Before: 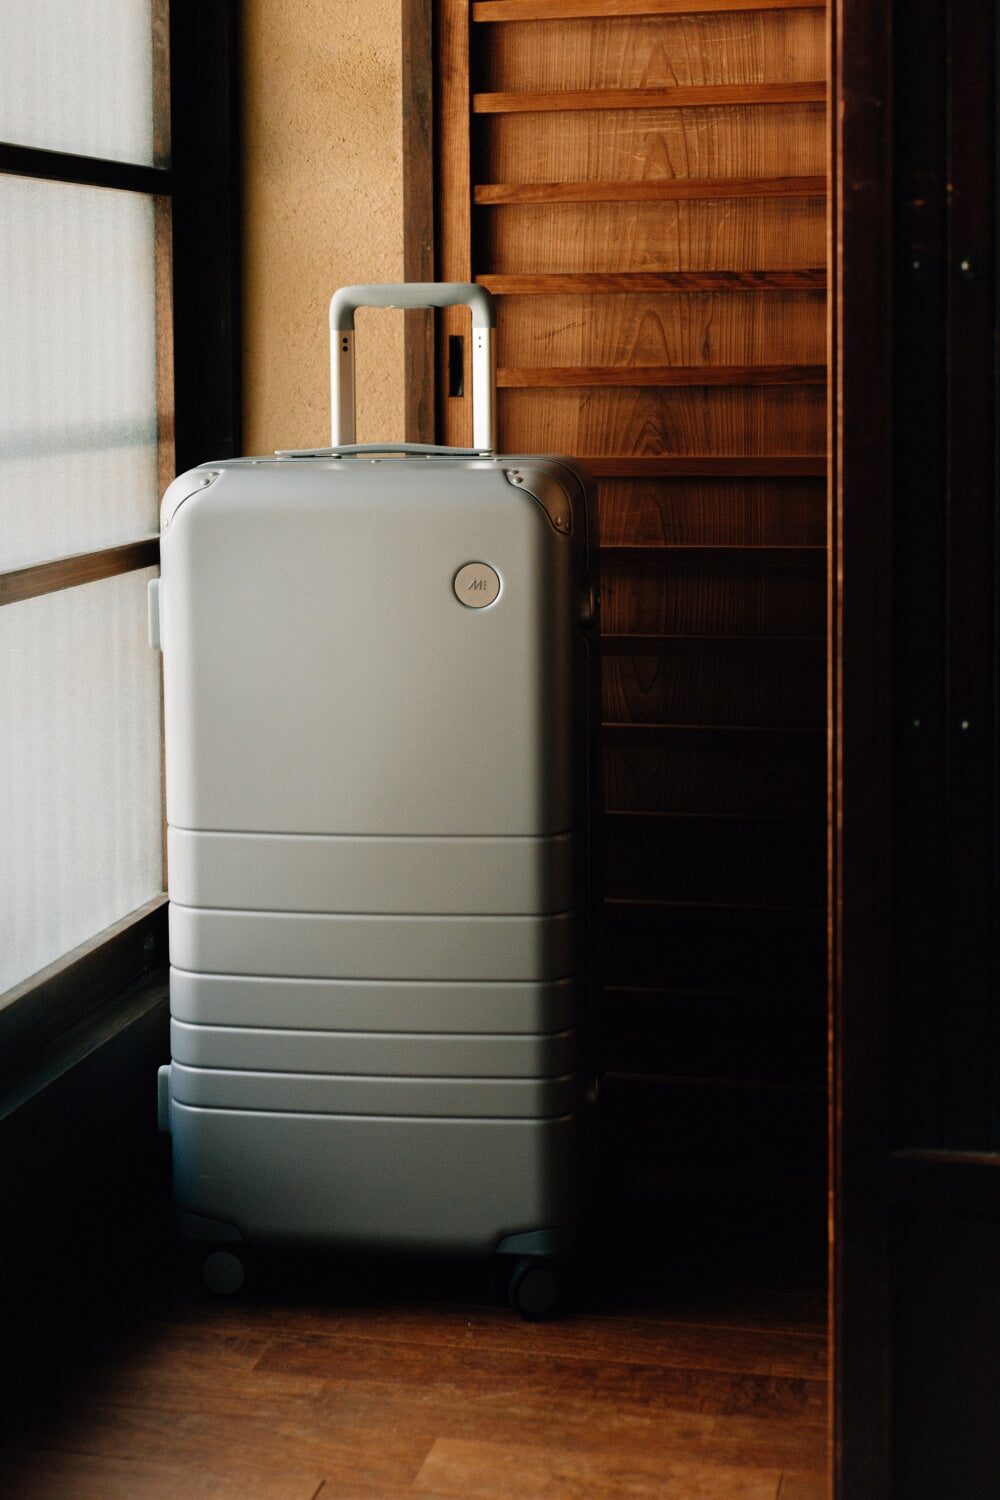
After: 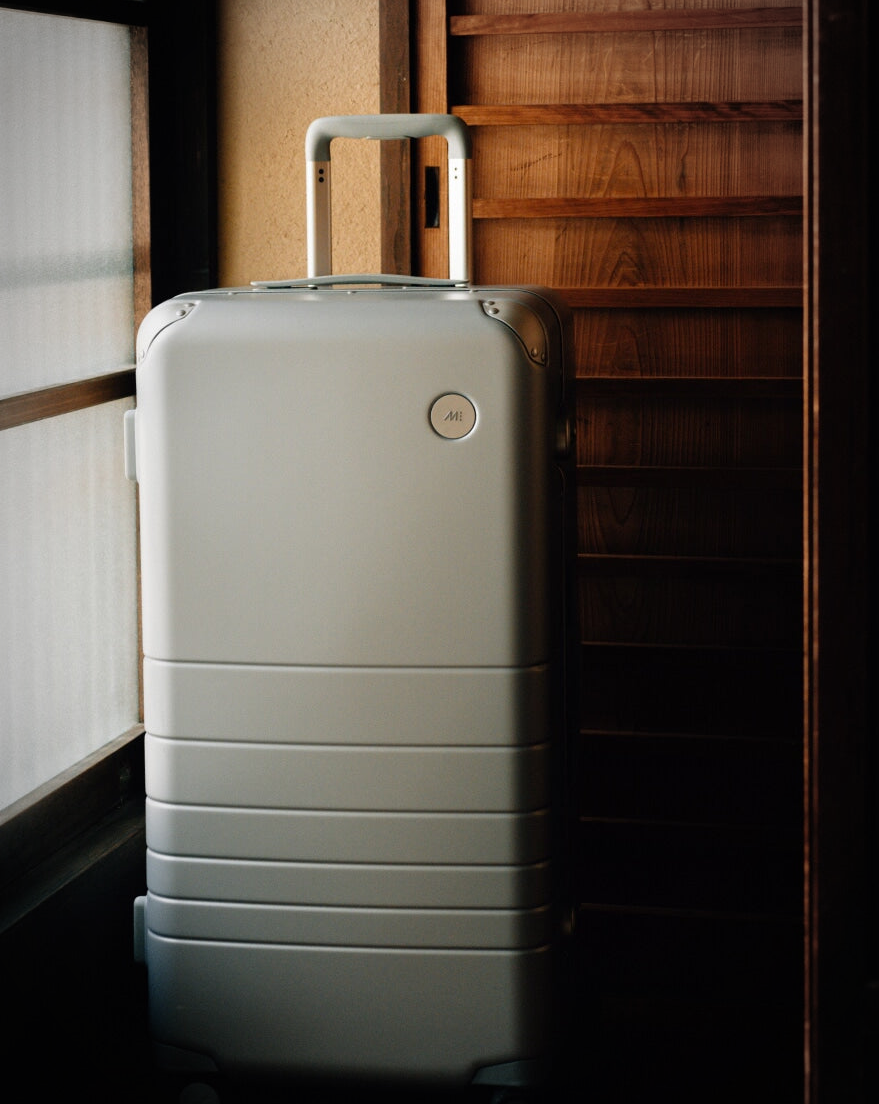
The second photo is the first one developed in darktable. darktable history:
vignetting: automatic ratio true
crop and rotate: left 2.425%, top 11.305%, right 9.6%, bottom 15.08%
